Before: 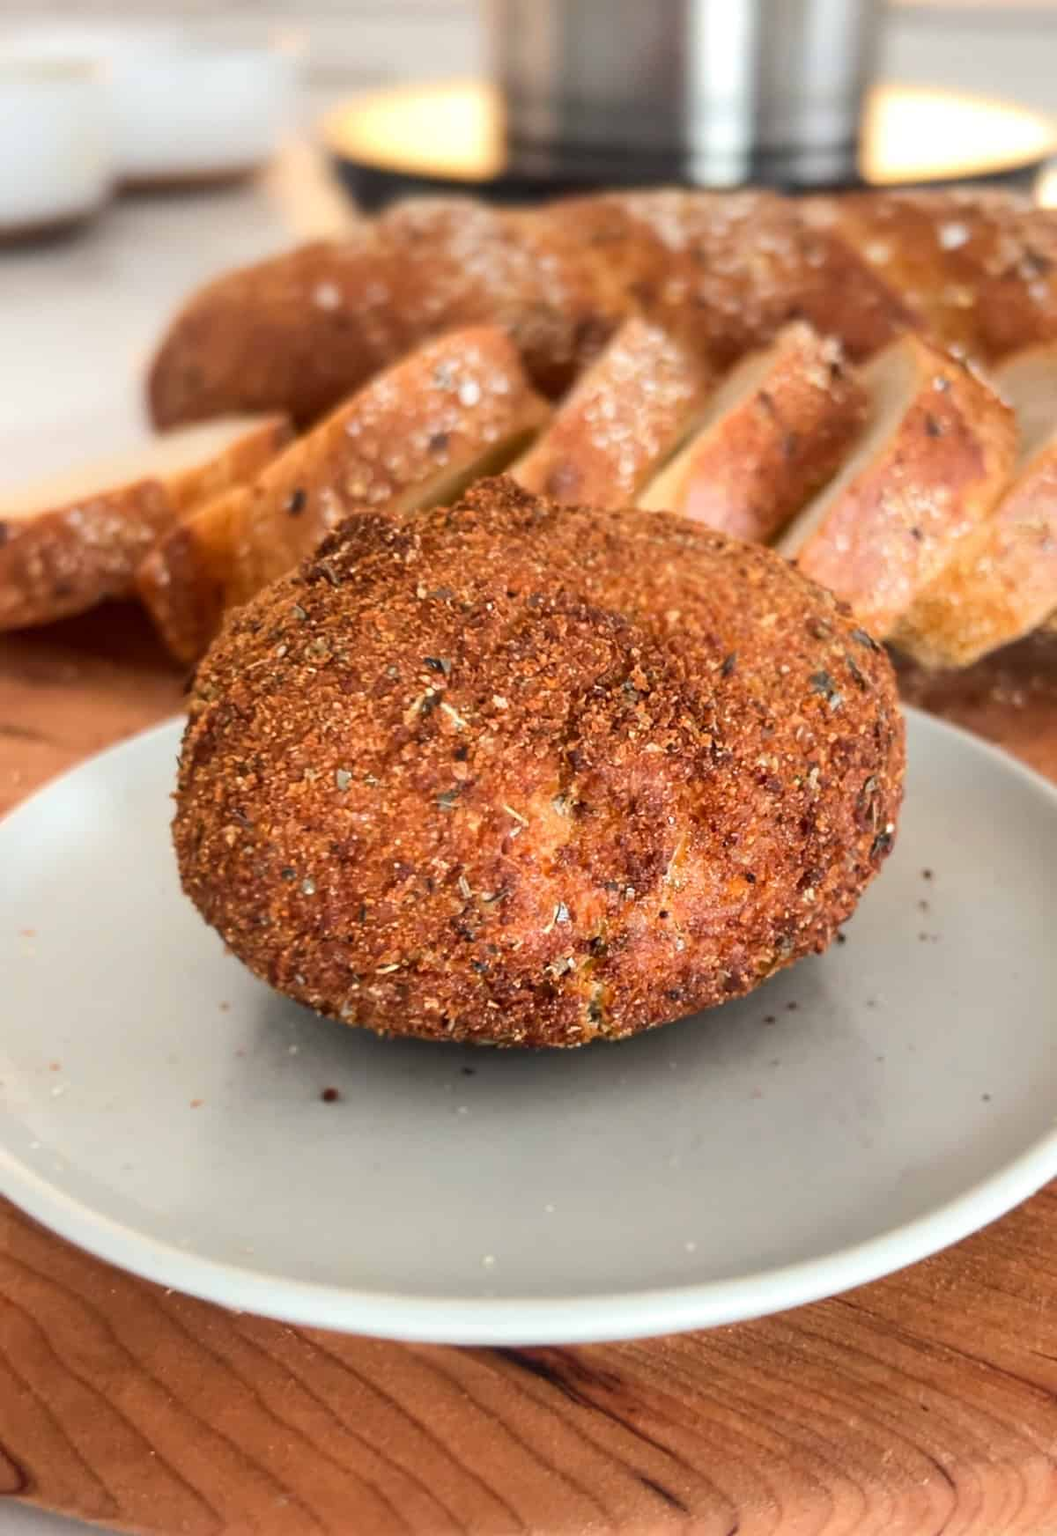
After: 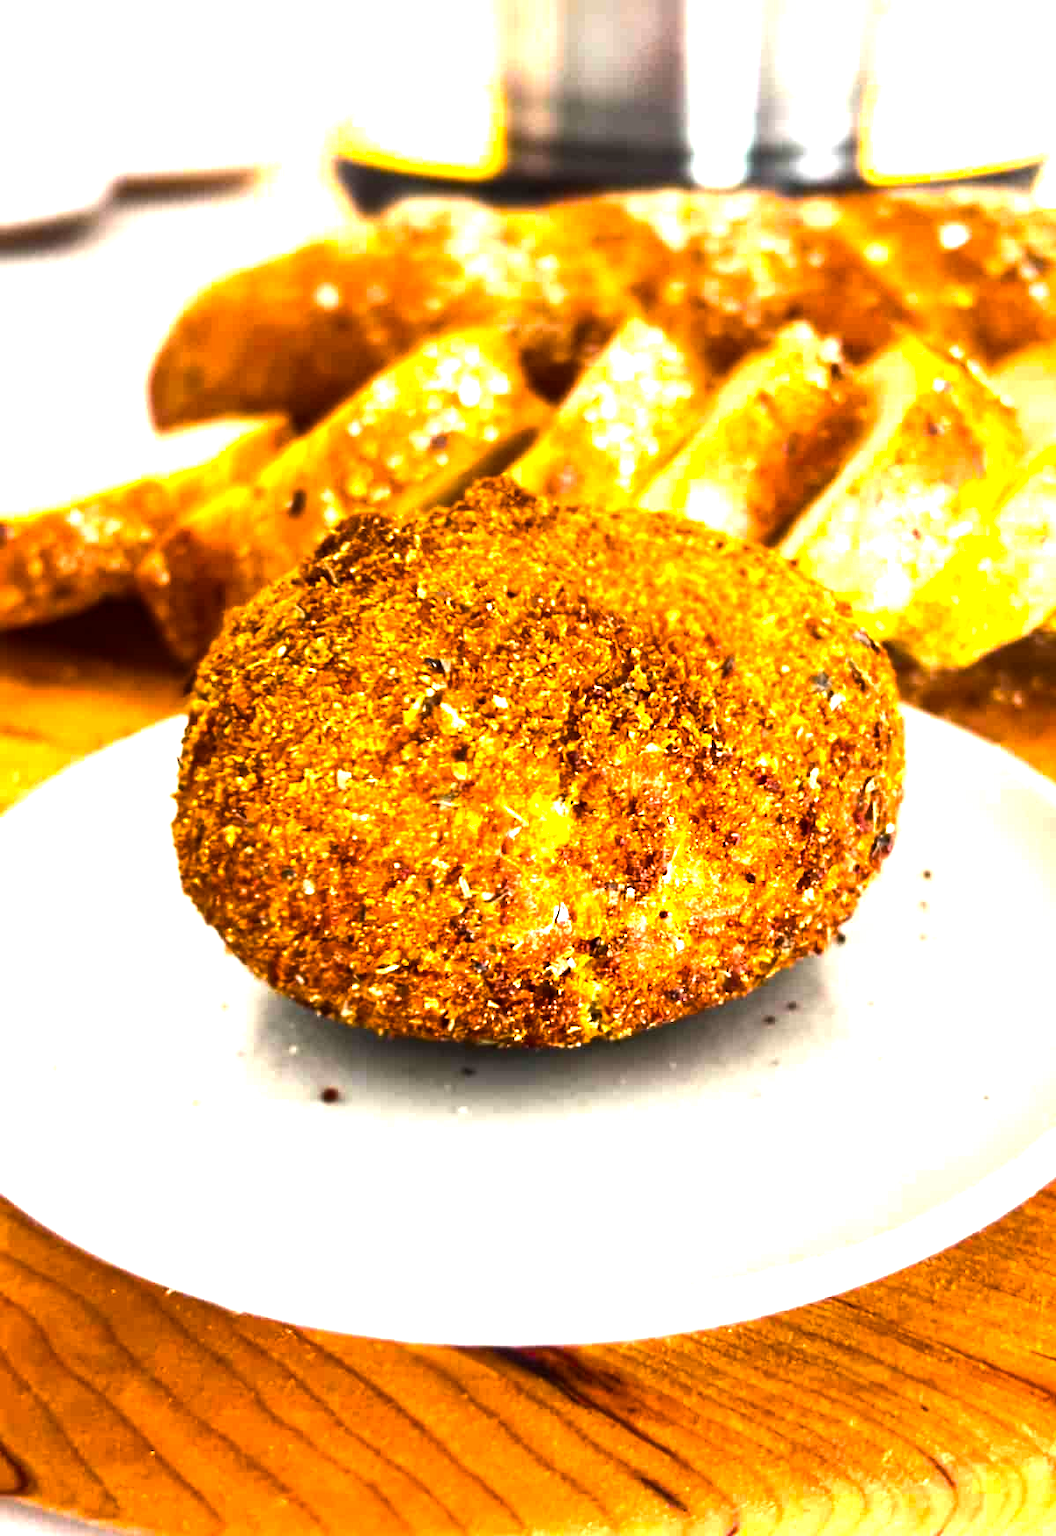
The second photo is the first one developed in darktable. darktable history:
tone equalizer: -8 EV -1.08 EV, -7 EV -1.01 EV, -6 EV -0.867 EV, -5 EV -0.578 EV, -3 EV 0.578 EV, -2 EV 0.867 EV, -1 EV 1.01 EV, +0 EV 1.08 EV, edges refinement/feathering 500, mask exposure compensation -1.57 EV, preserve details no
color balance rgb: linear chroma grading › global chroma 10%, perceptual saturation grading › global saturation 40%, perceptual brilliance grading › global brilliance 30%, global vibrance 20%
